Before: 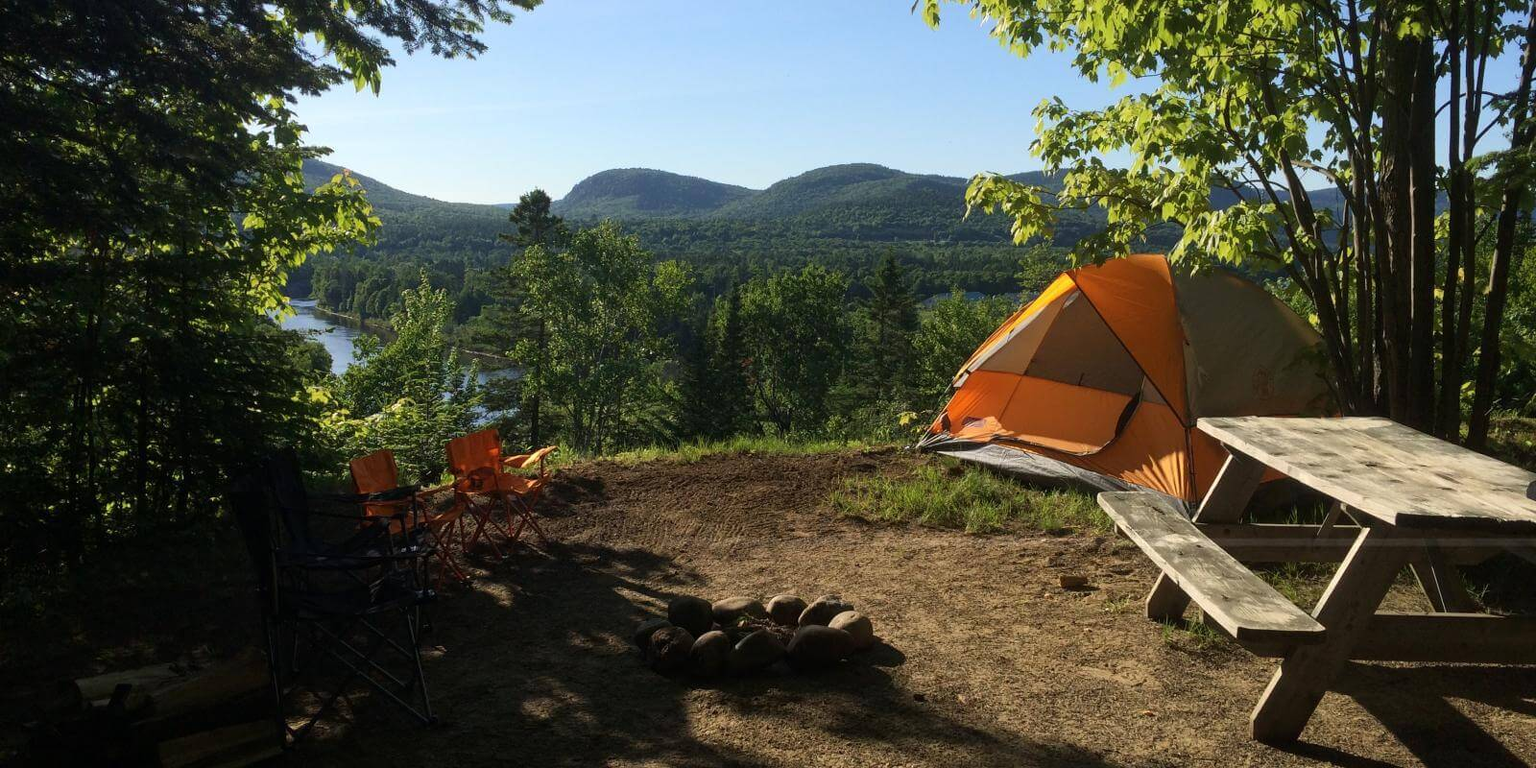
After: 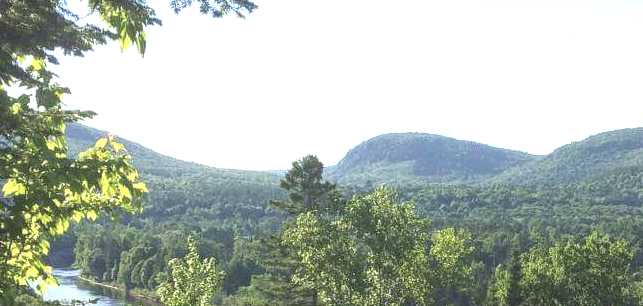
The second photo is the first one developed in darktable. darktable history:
crop: left 15.666%, top 5.42%, right 44.12%, bottom 56.29%
exposure: black level correction 0, exposure 1.2 EV, compensate highlight preservation false
local contrast: on, module defaults
tone curve: curves: ch0 [(0, 0.137) (1, 1)], preserve colors none
